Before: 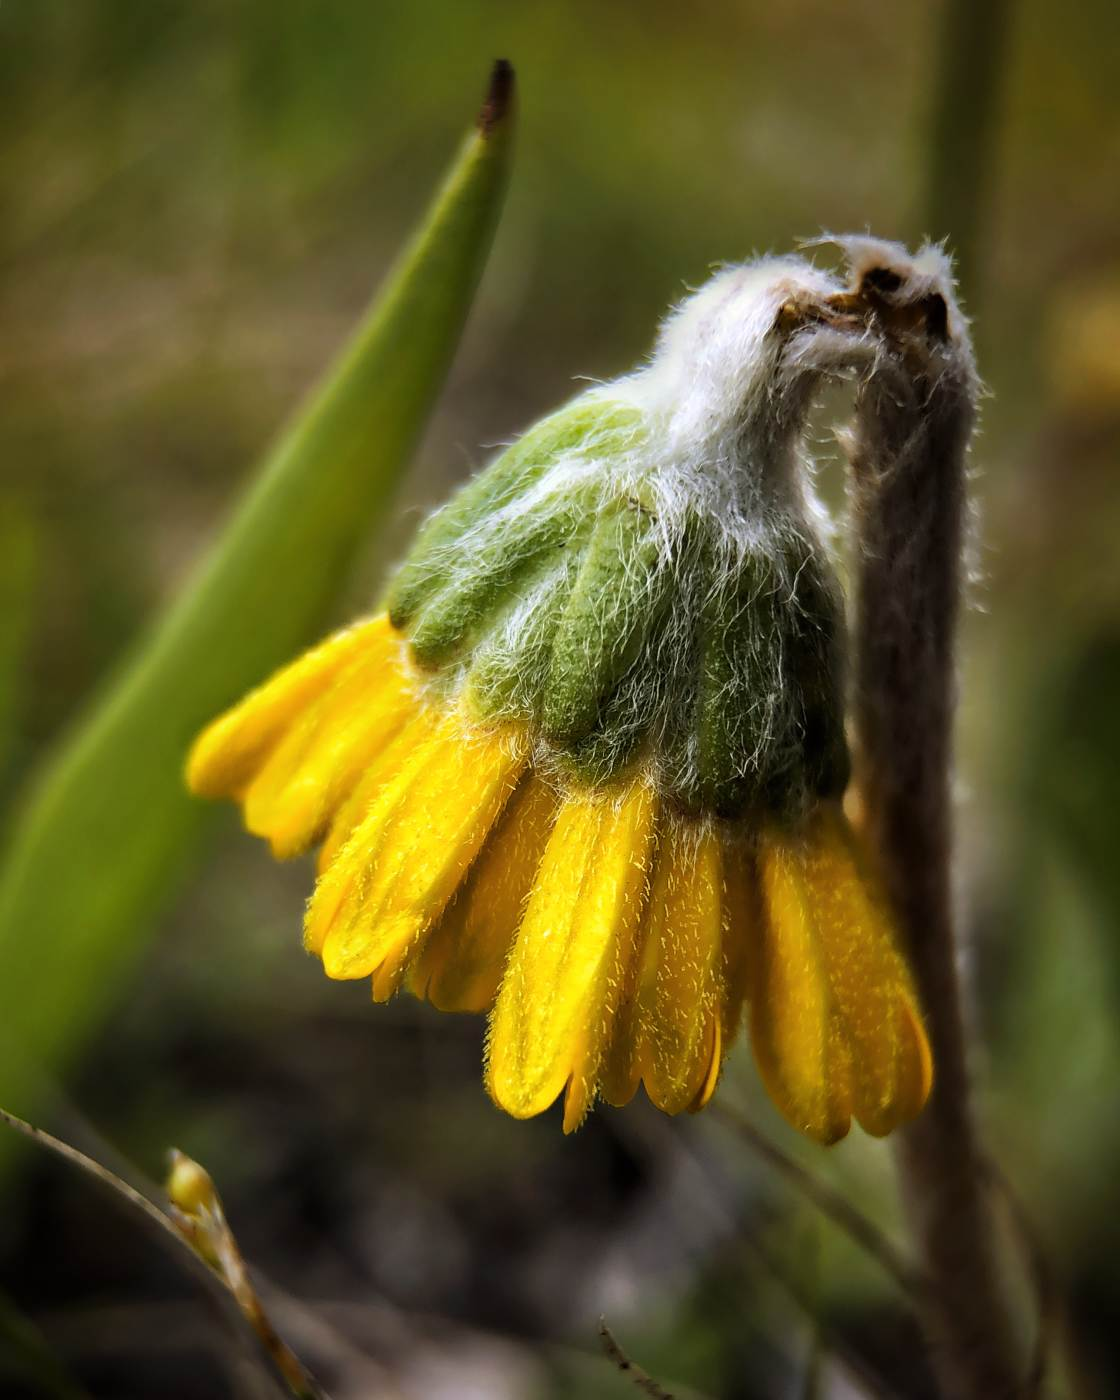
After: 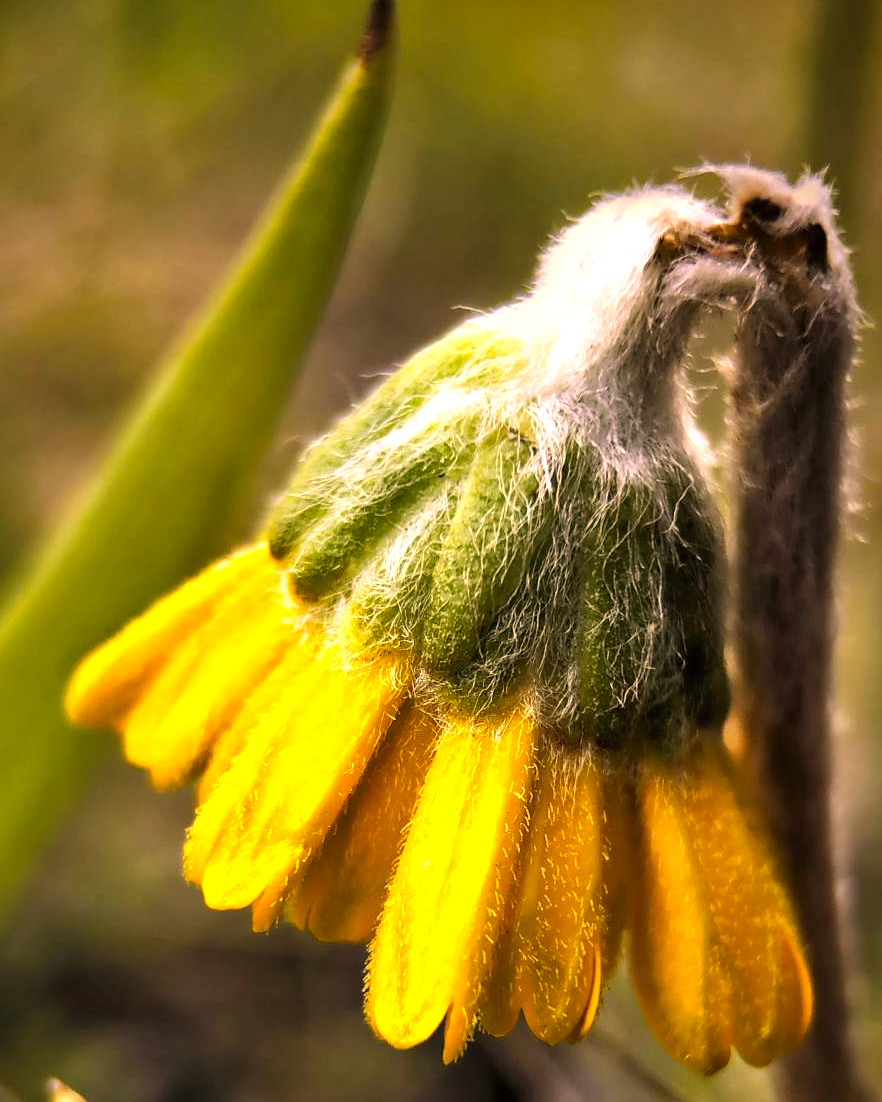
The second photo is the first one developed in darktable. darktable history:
color correction: highlights a* 17.86, highlights b* 18.41
exposure: black level correction 0, exposure 0.697 EV, compensate highlight preservation false
shadows and highlights: soften with gaussian
crop and rotate: left 10.756%, top 5.02%, right 10.473%, bottom 16.248%
